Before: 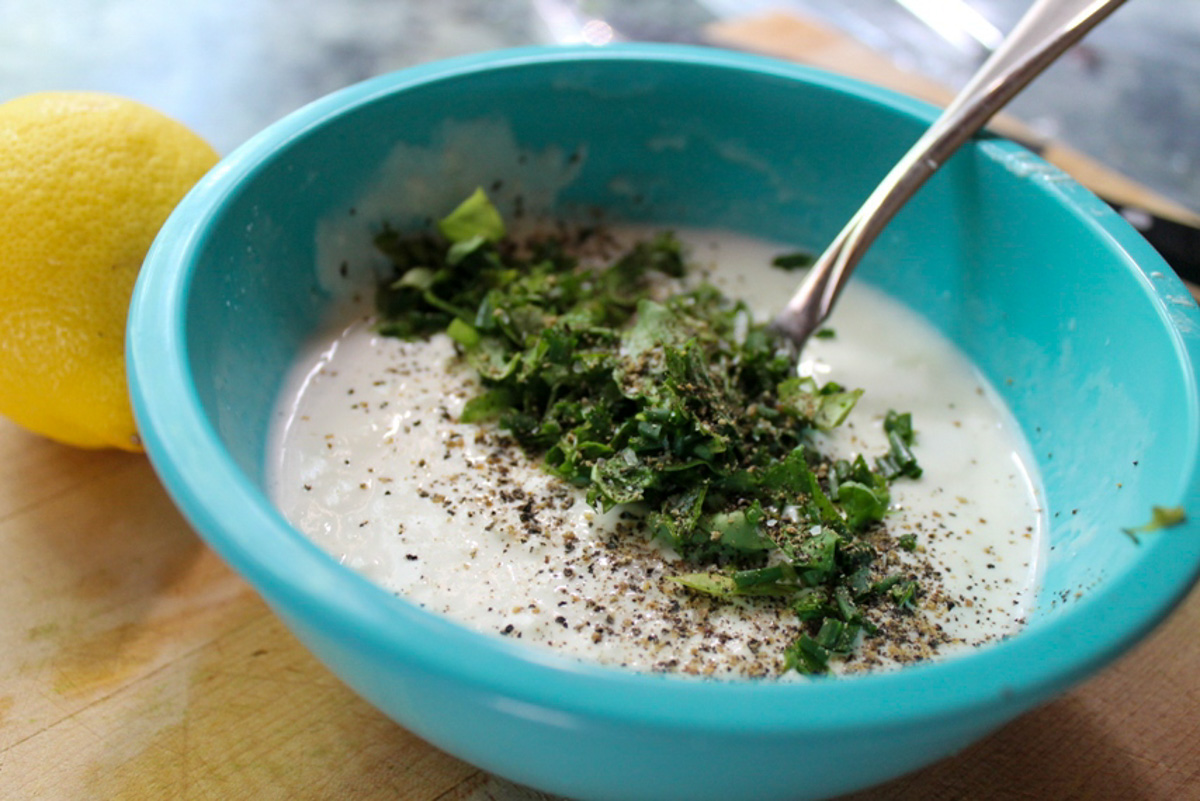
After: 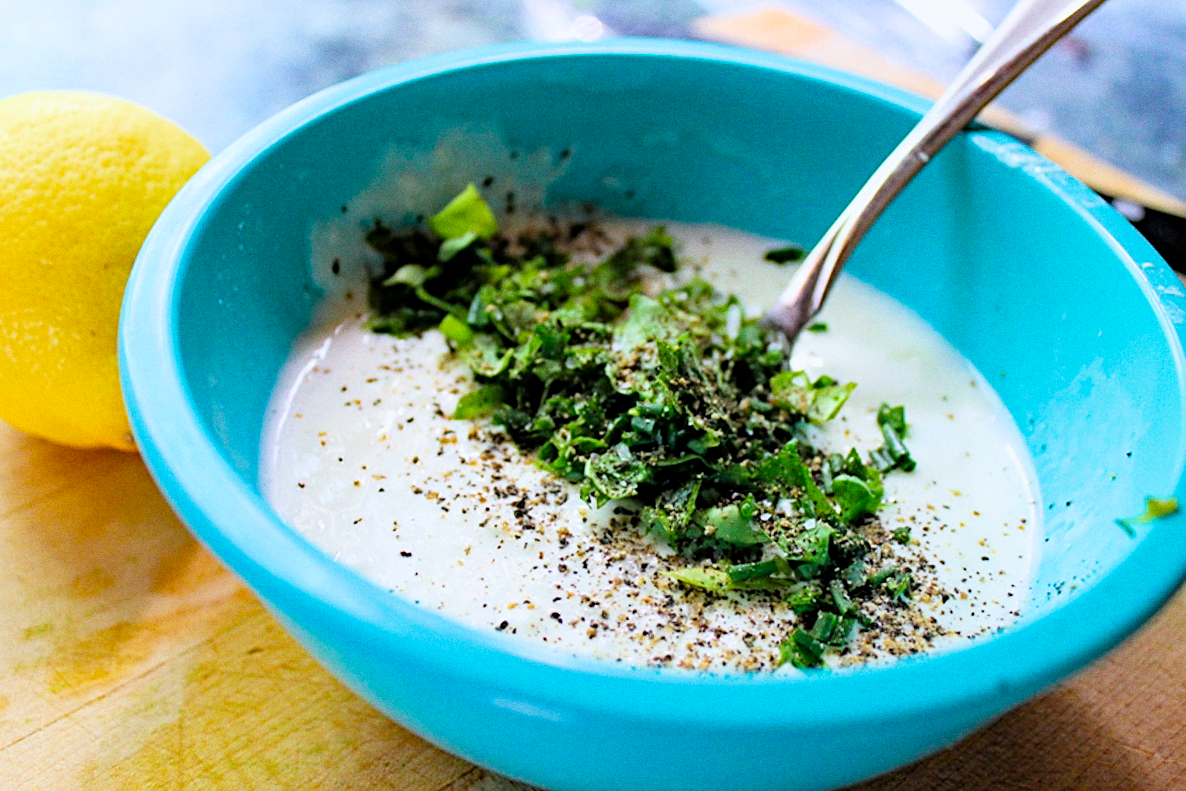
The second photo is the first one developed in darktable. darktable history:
grain: coarseness 7.08 ISO, strength 21.67%, mid-tones bias 59.58%
exposure: black level correction 0, exposure 1 EV, compensate exposure bias true, compensate highlight preservation false
sharpen: on, module defaults
rotate and perspective: rotation -0.45°, automatic cropping original format, crop left 0.008, crop right 0.992, crop top 0.012, crop bottom 0.988
haze removal: strength 0.29, distance 0.25, compatibility mode true, adaptive false
color calibration: x 0.37, y 0.382, temperature 4313.32 K
filmic rgb: black relative exposure -7.75 EV, white relative exposure 4.4 EV, threshold 3 EV, target black luminance 0%, hardness 3.76, latitude 50.51%, contrast 1.074, highlights saturation mix 10%, shadows ↔ highlights balance -0.22%, color science v4 (2020), enable highlight reconstruction true
